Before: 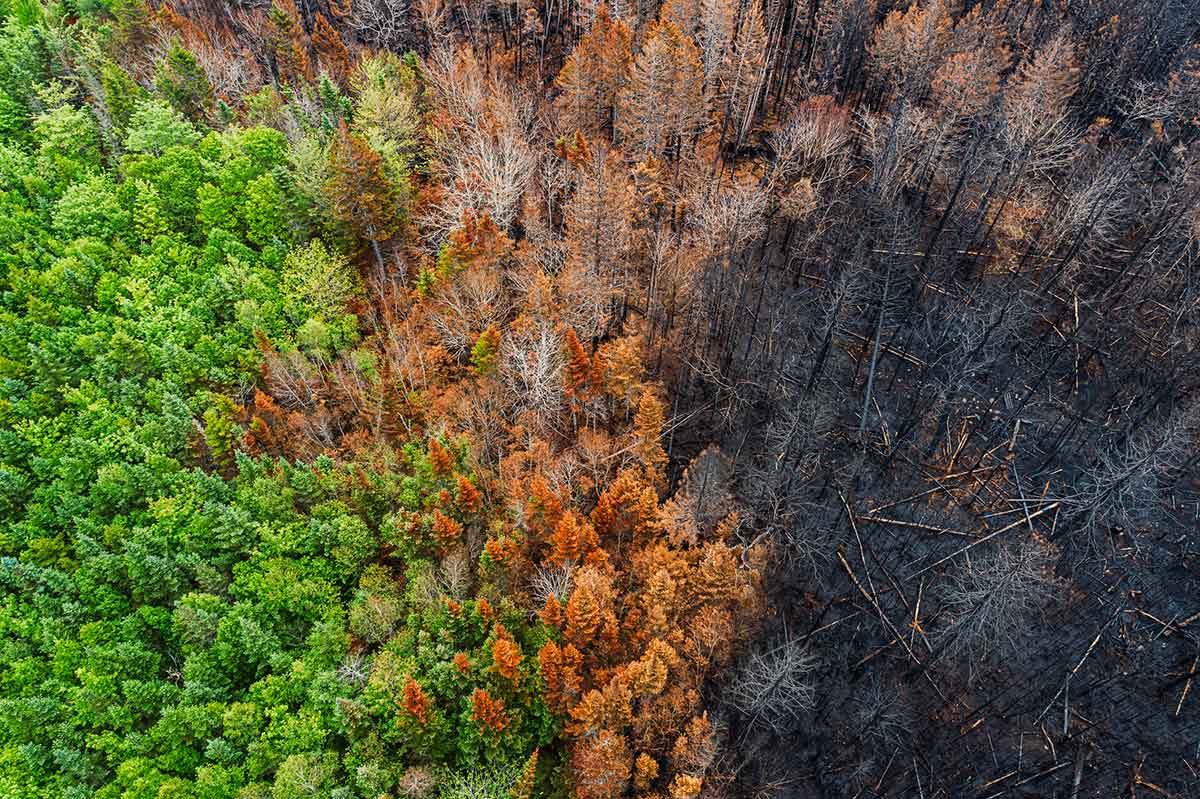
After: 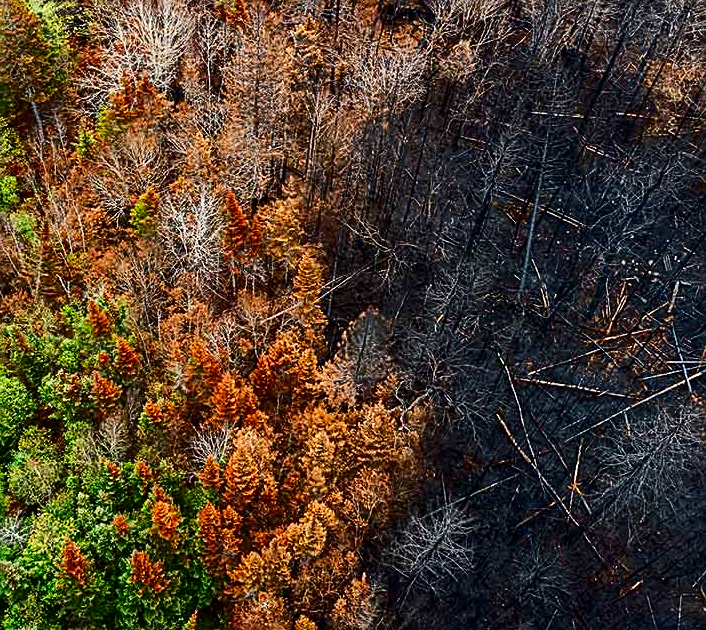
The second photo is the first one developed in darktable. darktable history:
sharpen: on, module defaults
contrast brightness saturation: contrast 0.203, brightness -0.112, saturation 0.103
crop and rotate: left 28.473%, top 17.313%, right 12.662%, bottom 3.781%
